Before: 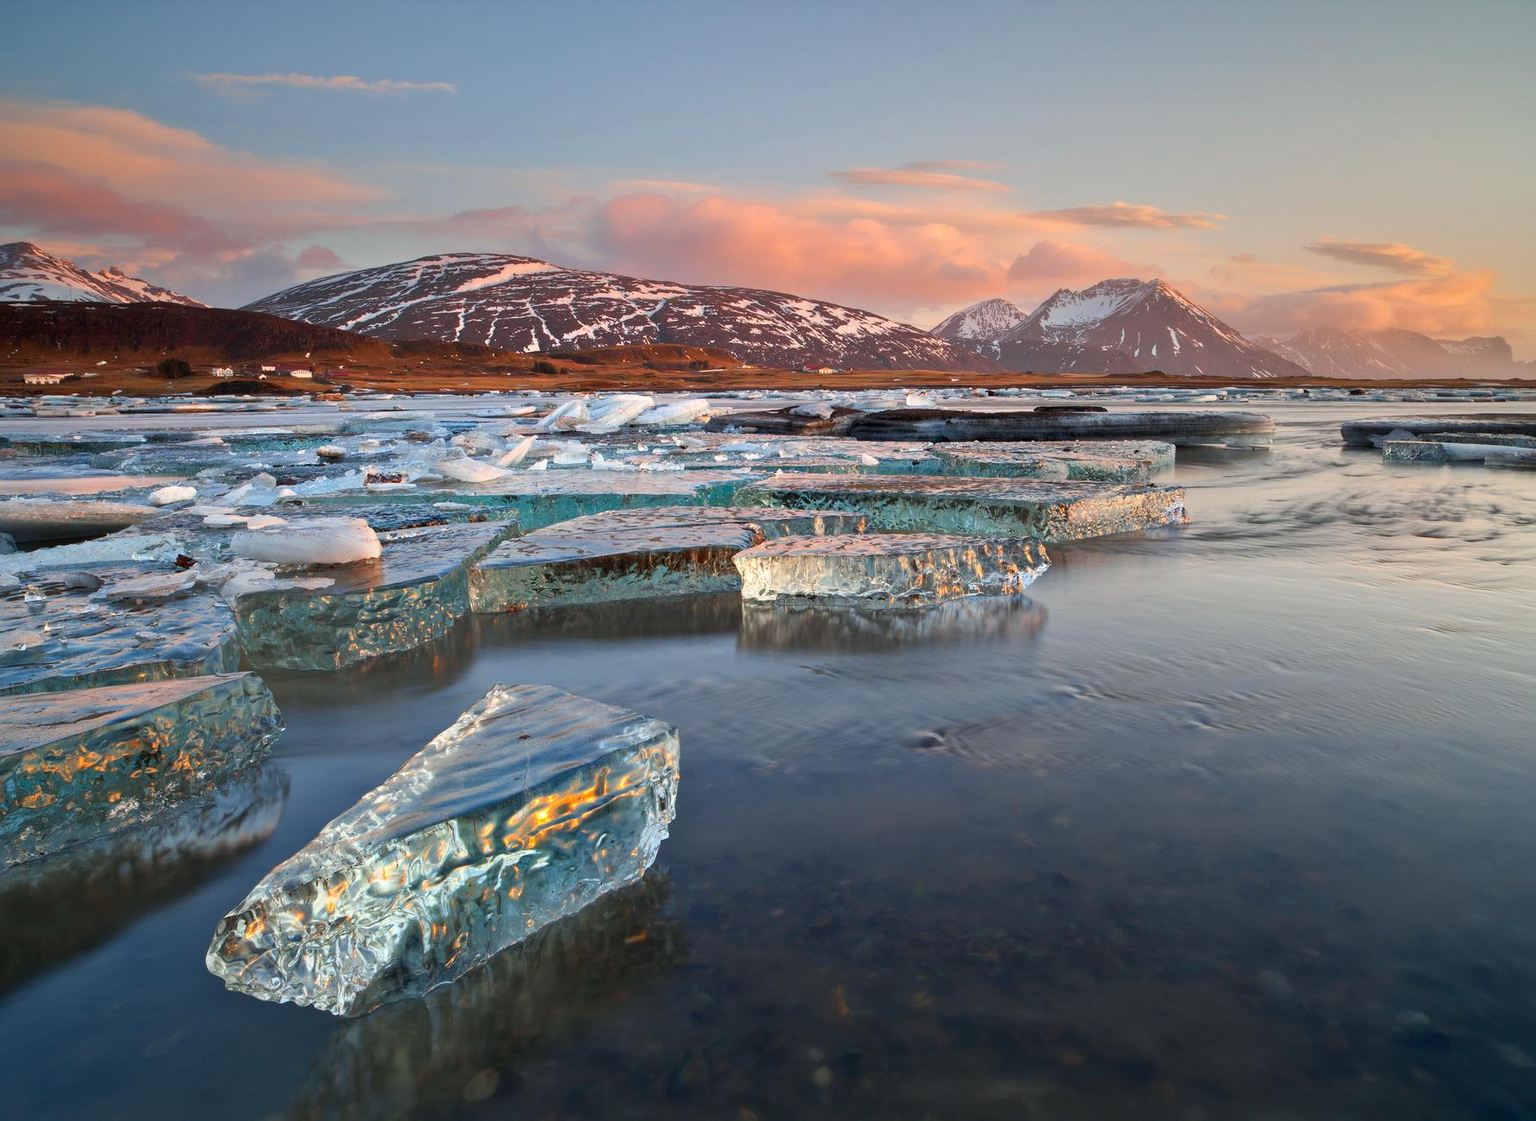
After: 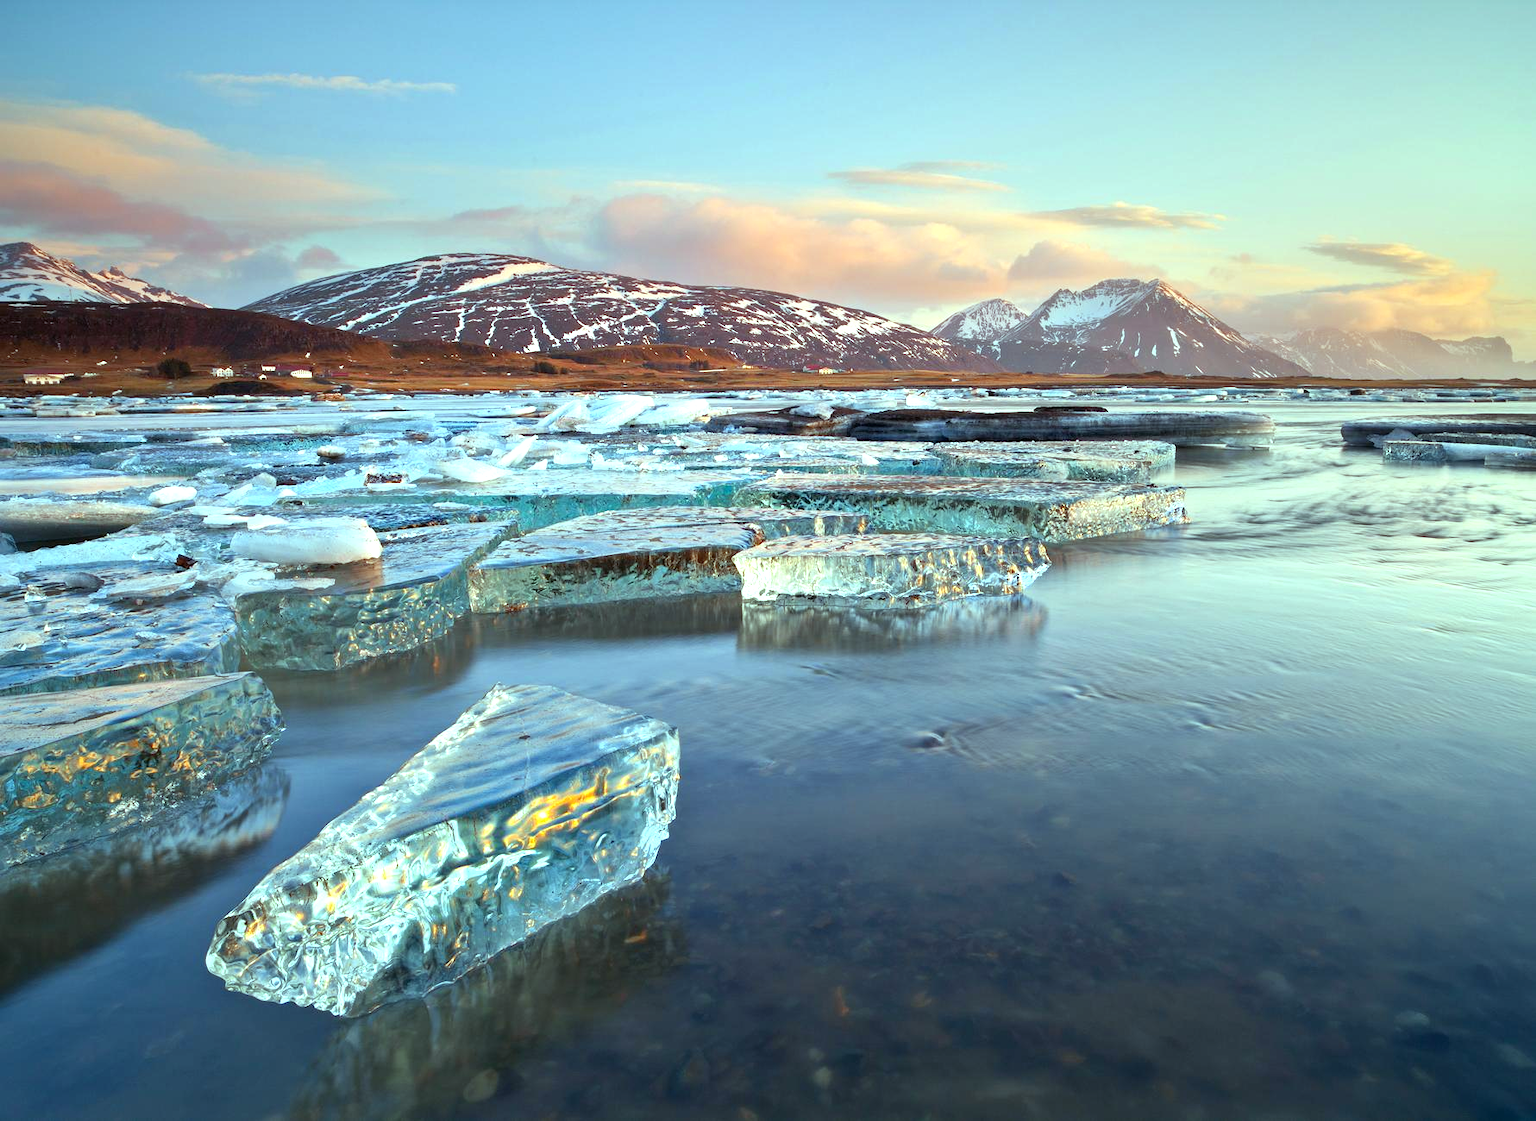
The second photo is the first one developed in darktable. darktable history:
exposure: exposure 0.6 EV, compensate highlight preservation false
color balance: mode lift, gamma, gain (sRGB), lift [0.997, 0.979, 1.021, 1.011], gamma [1, 1.084, 0.916, 0.998], gain [1, 0.87, 1.13, 1.101], contrast 4.55%, contrast fulcrum 38.24%, output saturation 104.09%
